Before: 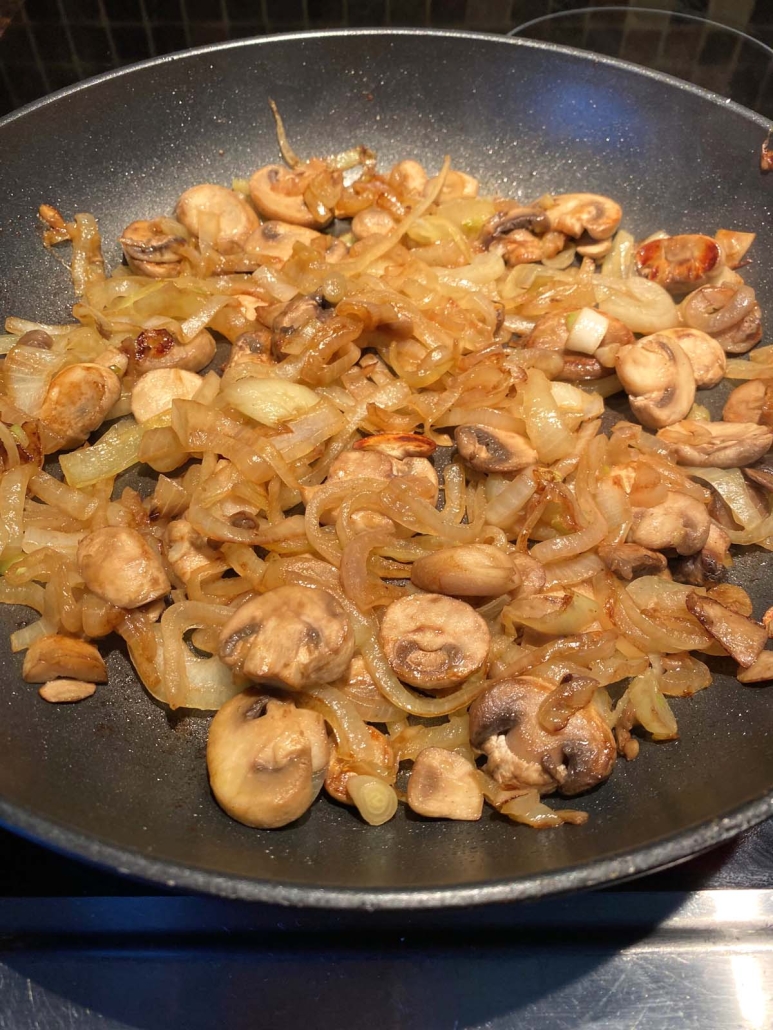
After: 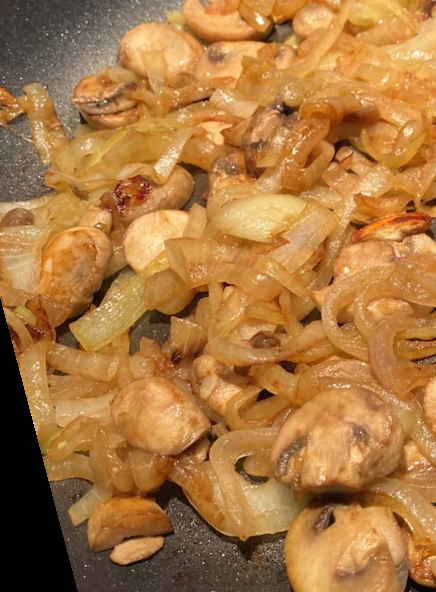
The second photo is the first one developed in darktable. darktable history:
crop: left 0.587%, right 45.588%, bottom 0.086%
rotate and perspective: rotation -14.8°, crop left 0.1, crop right 0.903, crop top 0.25, crop bottom 0.748
